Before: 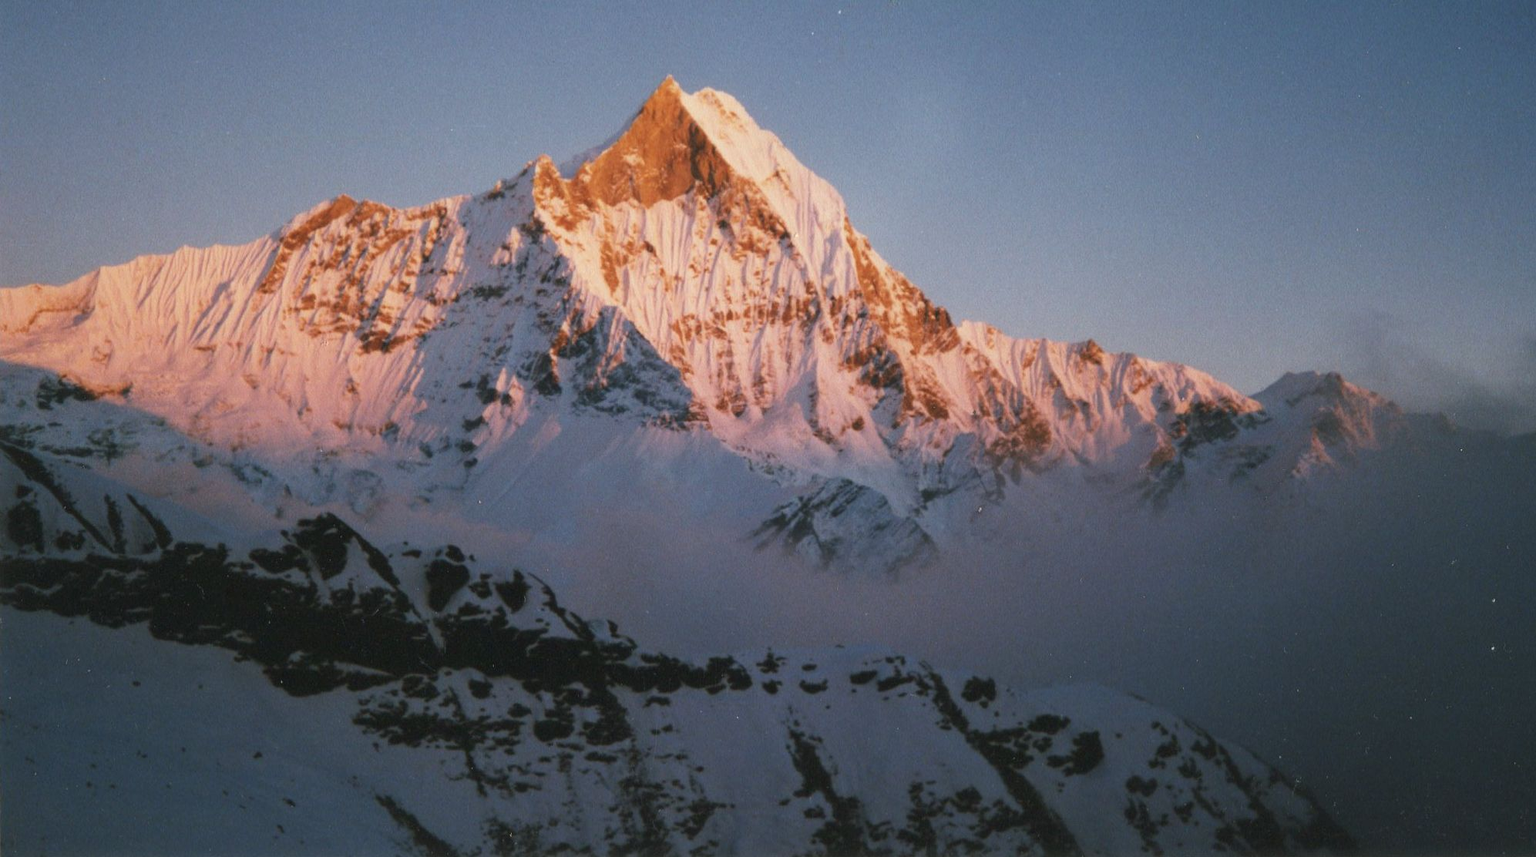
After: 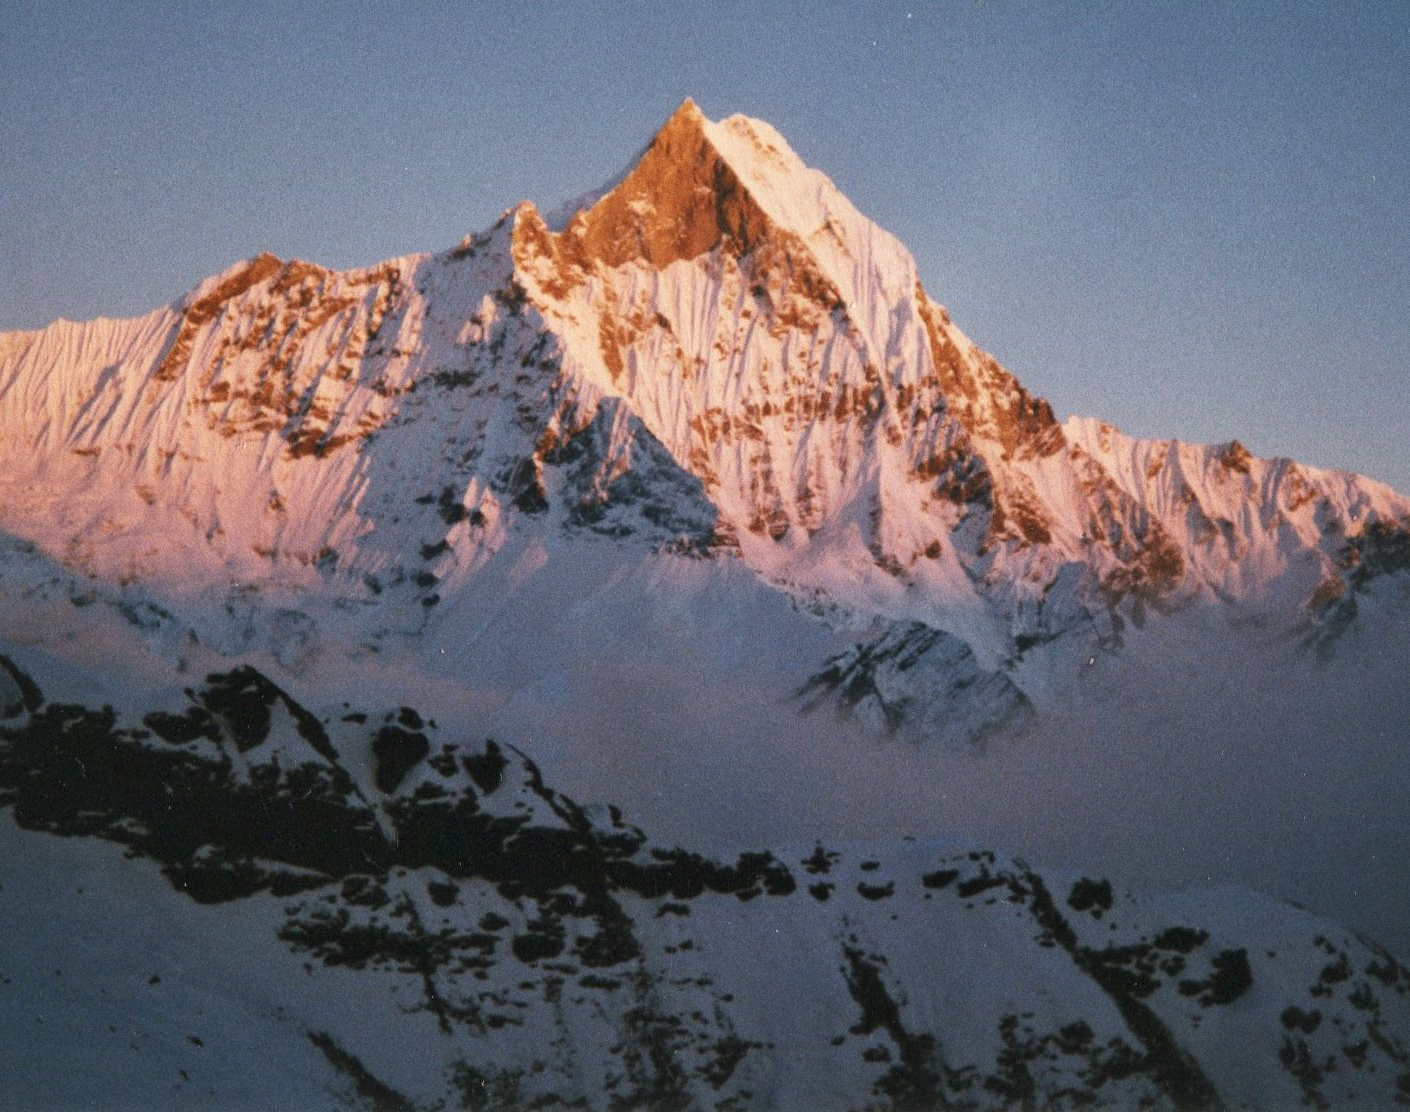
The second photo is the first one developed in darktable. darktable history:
crop and rotate: left 9.061%, right 20.142%
grain: coarseness 0.09 ISO
local contrast: mode bilateral grid, contrast 20, coarseness 50, detail 132%, midtone range 0.2
